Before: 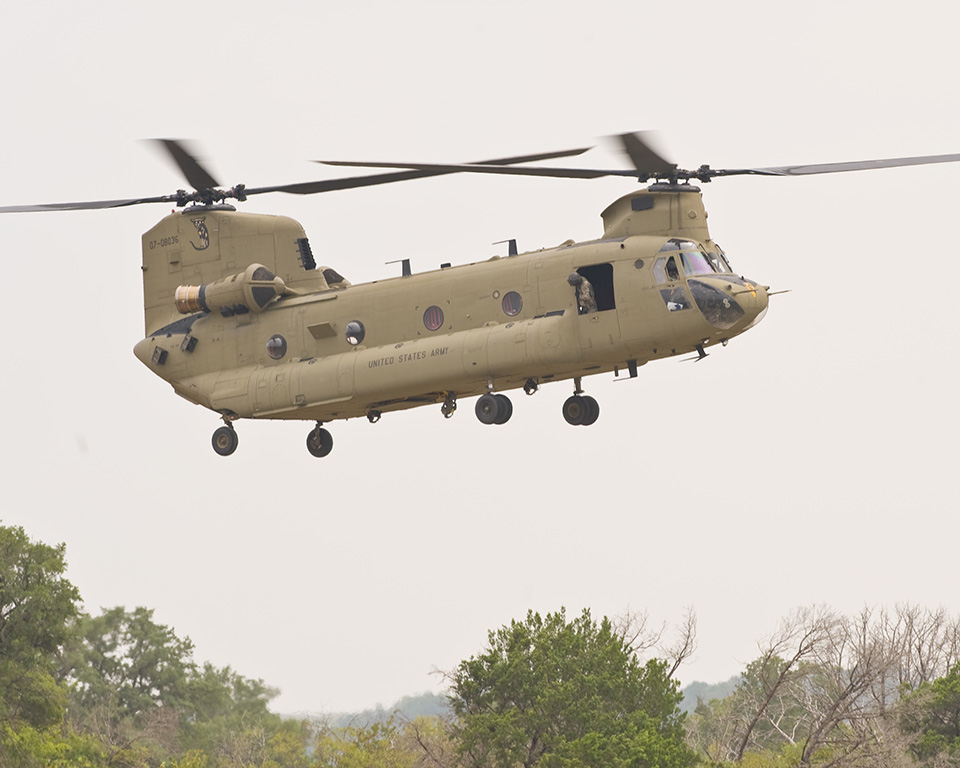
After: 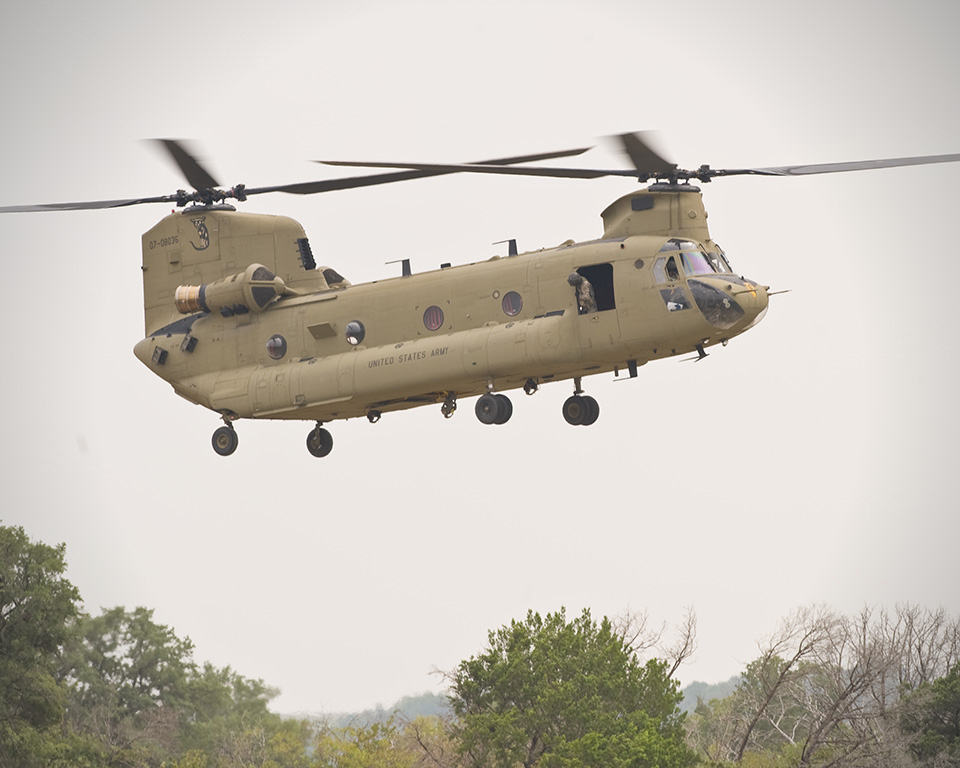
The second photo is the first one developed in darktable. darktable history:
vignetting: on, module defaults
color correction: highlights a* -0.137, highlights b* 0.137
